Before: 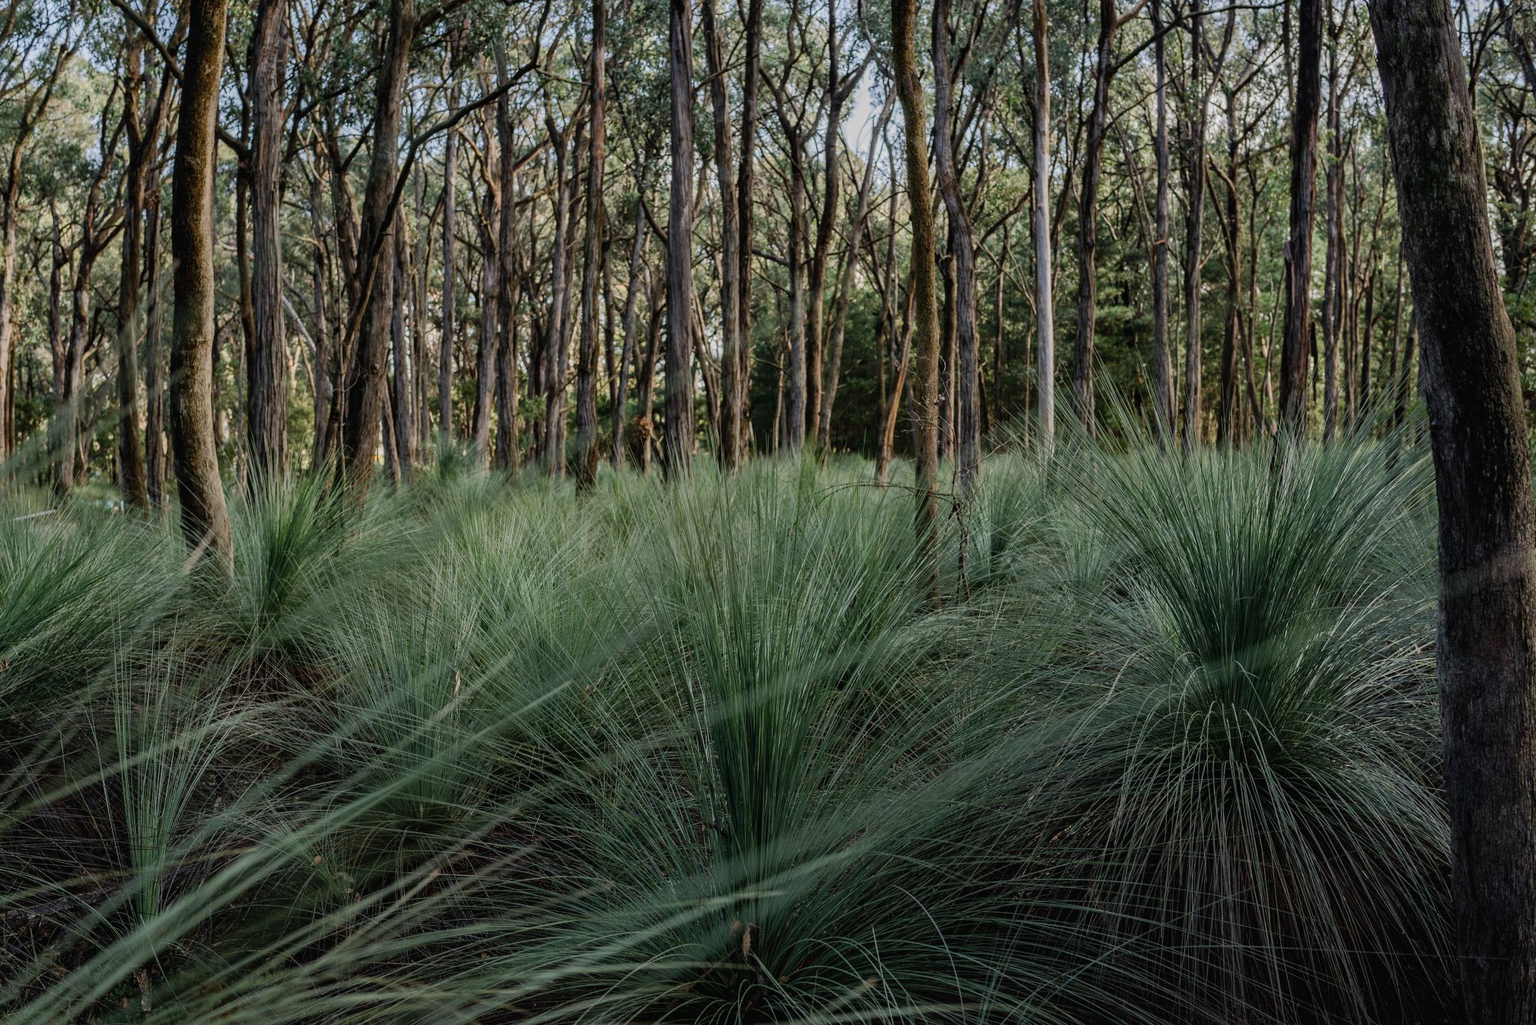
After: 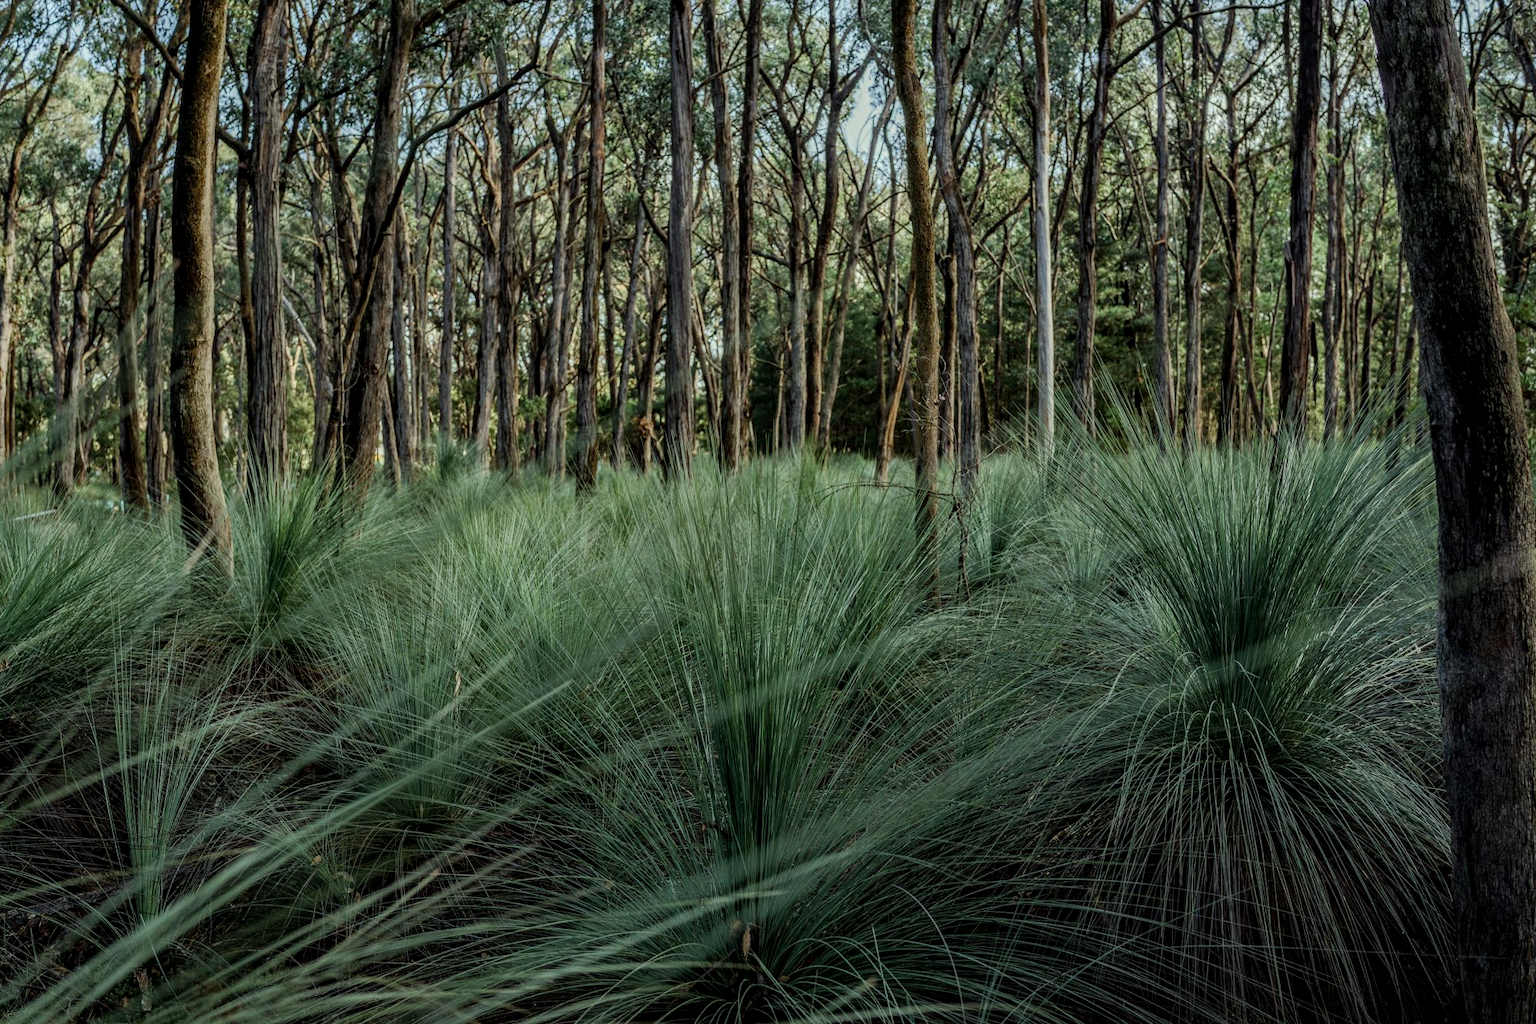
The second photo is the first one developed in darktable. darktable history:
local contrast: on, module defaults
color correction: highlights a* -8, highlights b* 3.1
